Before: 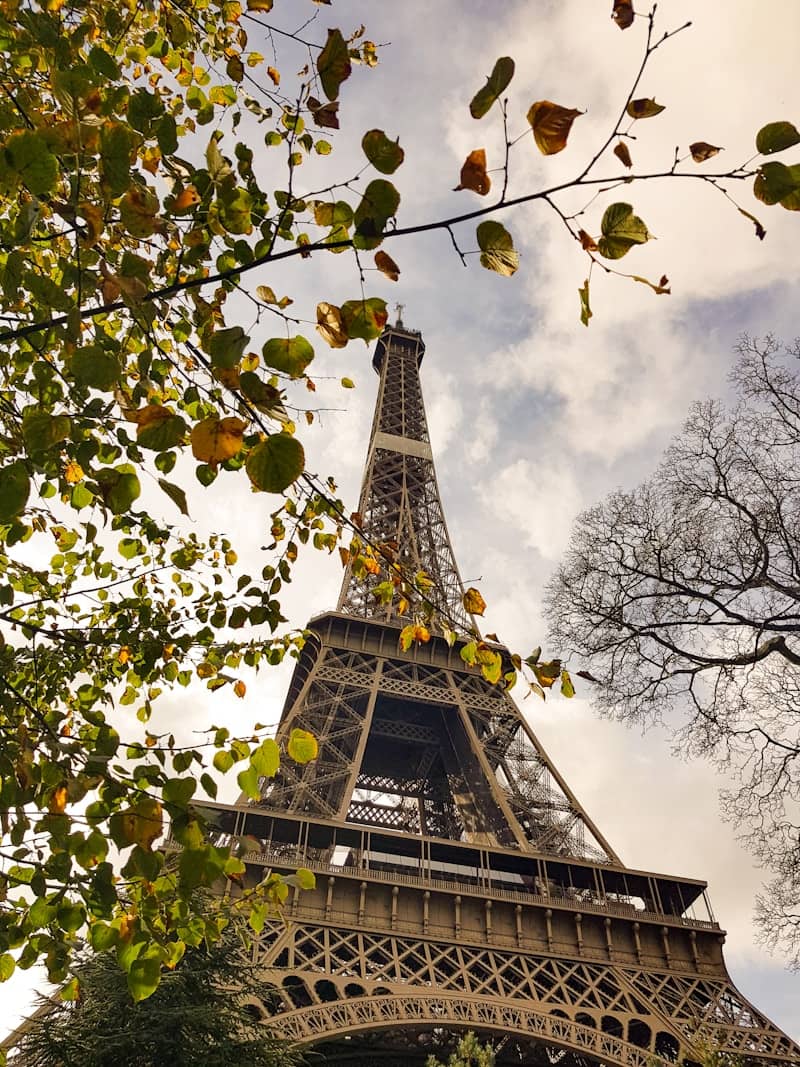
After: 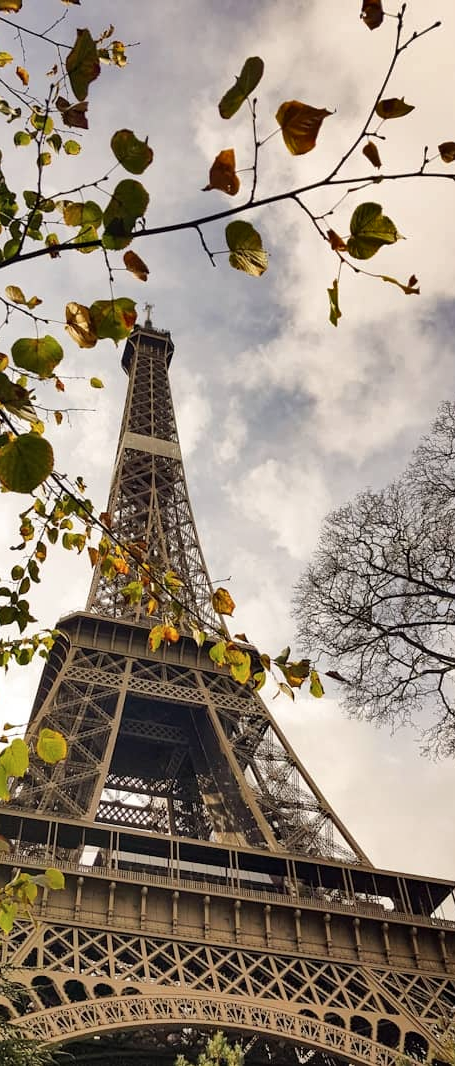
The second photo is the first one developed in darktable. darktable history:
crop: left 31.493%, top 0.006%, right 11.597%
contrast brightness saturation: saturation -0.064
shadows and highlights: low approximation 0.01, soften with gaussian
